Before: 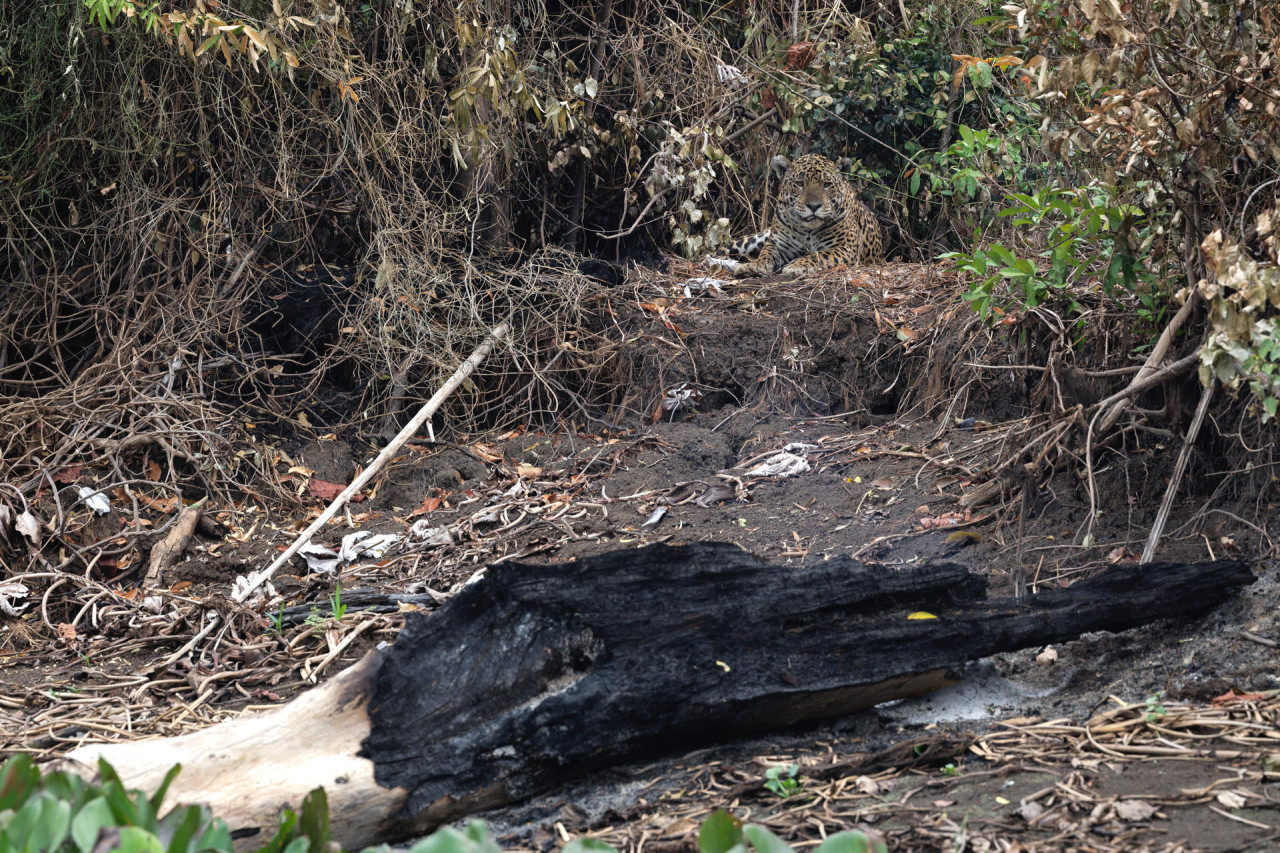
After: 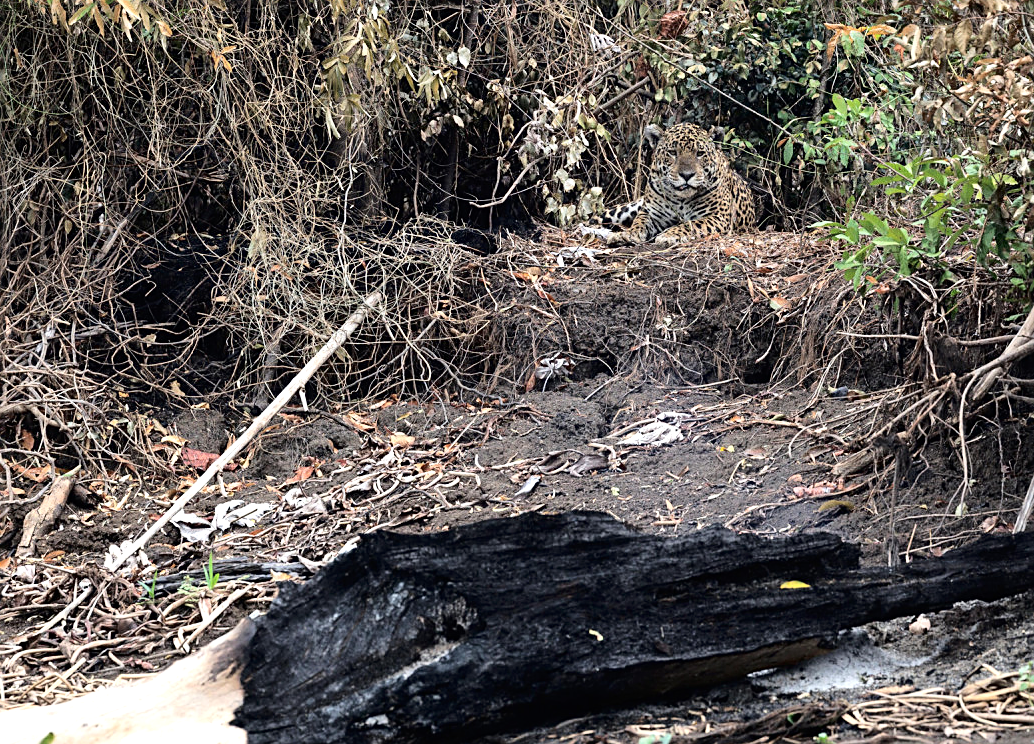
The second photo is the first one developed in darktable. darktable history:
tone curve: curves: ch0 [(0, 0) (0.004, 0.001) (0.133, 0.112) (0.325, 0.362) (0.832, 0.893) (1, 1)], color space Lab, independent channels, preserve colors none
crop: left 9.928%, top 3.643%, right 9.264%, bottom 9.116%
tone equalizer: -8 EV -0.405 EV, -7 EV -0.424 EV, -6 EV -0.37 EV, -5 EV -0.262 EV, -3 EV 0.222 EV, -2 EV 0.332 EV, -1 EV 0.397 EV, +0 EV 0.409 EV, mask exposure compensation -0.491 EV
sharpen: on, module defaults
